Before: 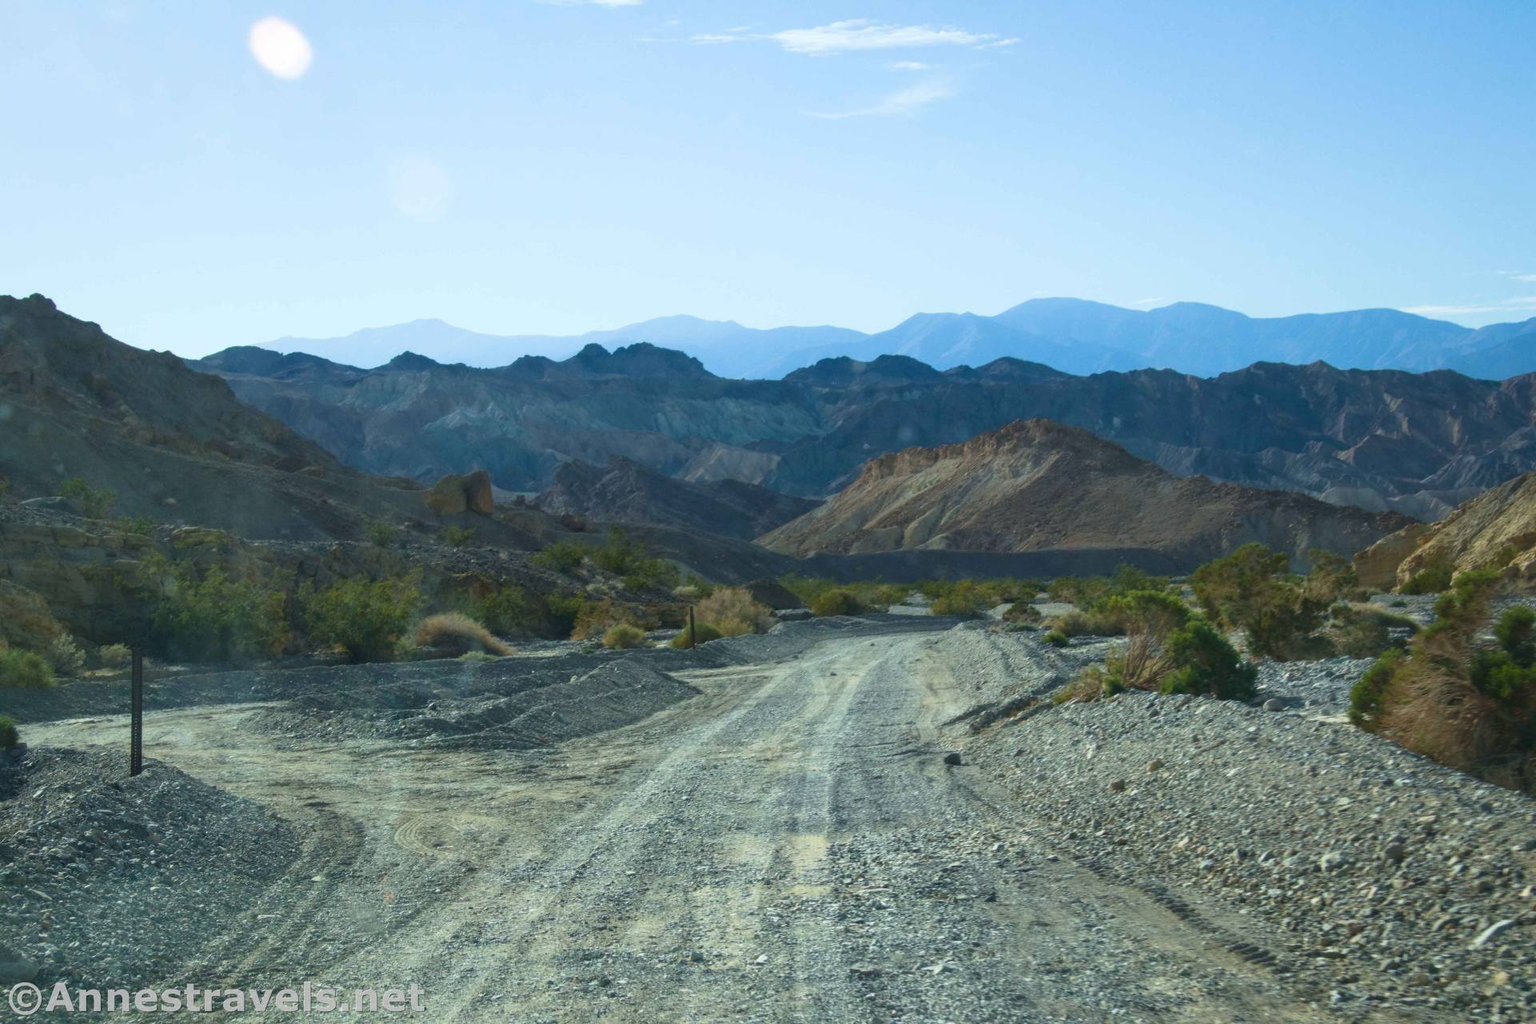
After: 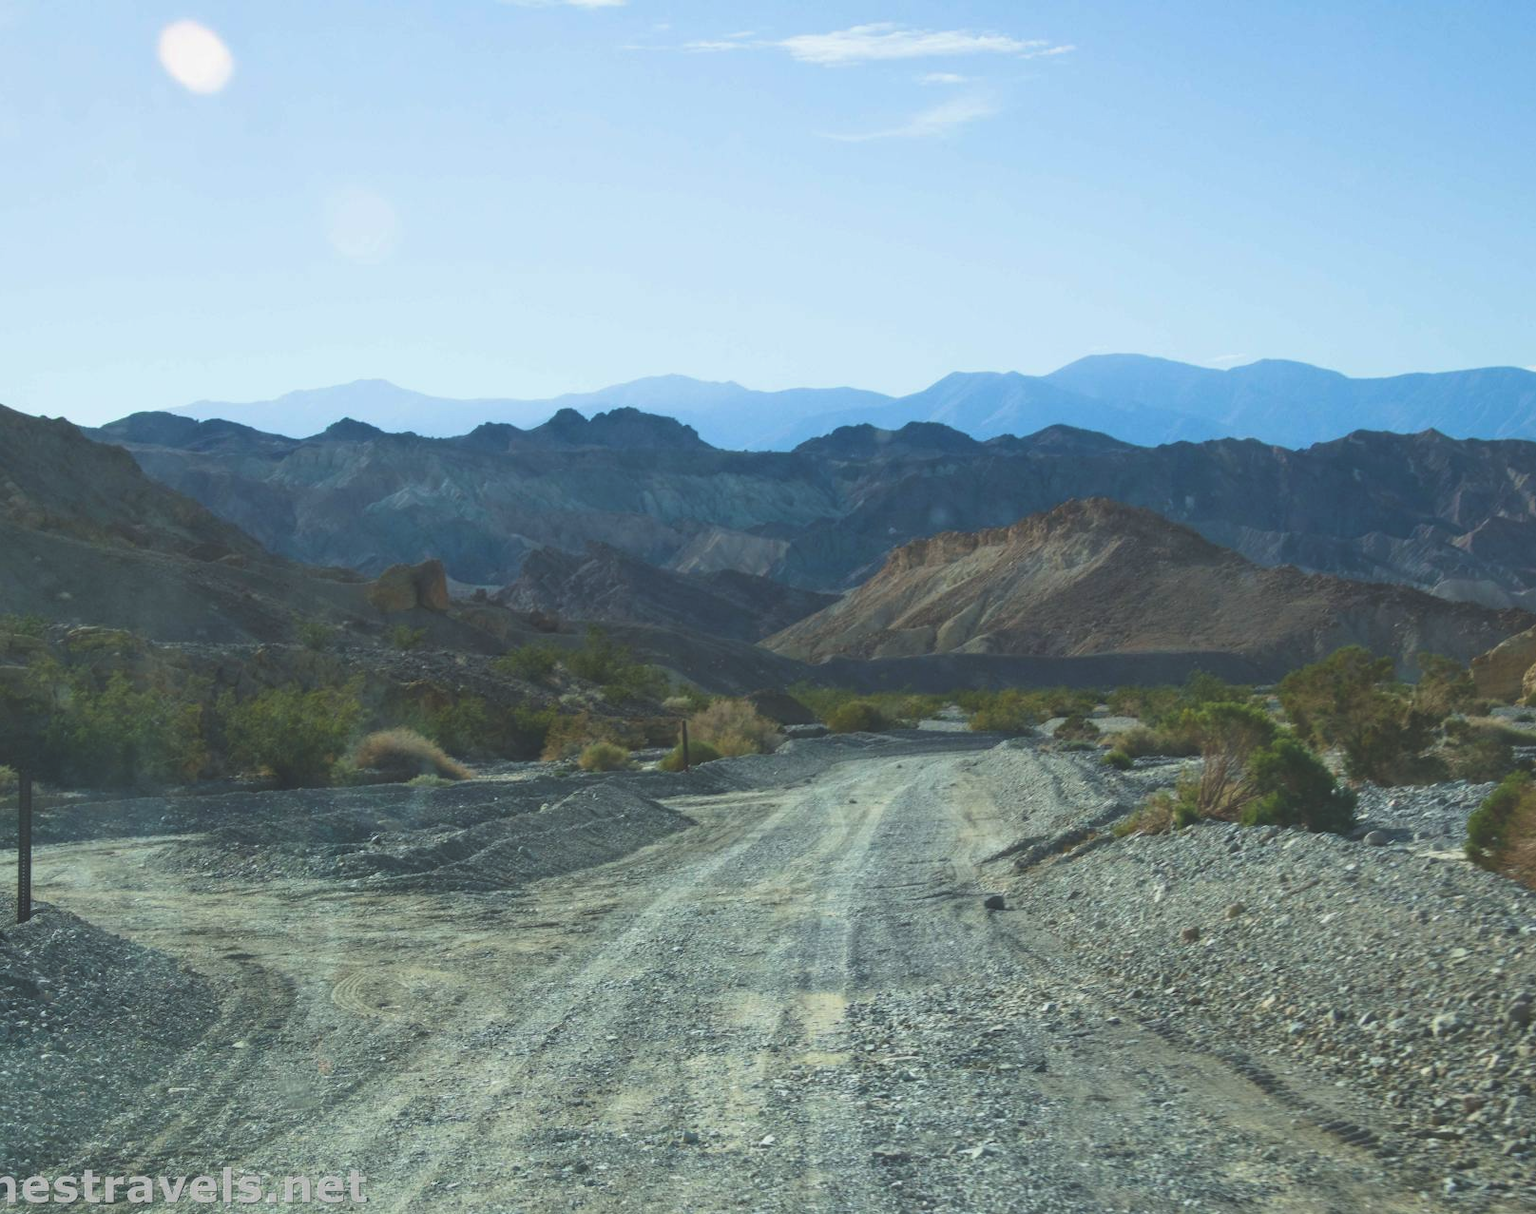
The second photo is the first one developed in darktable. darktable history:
exposure: black level correction -0.025, exposure -0.117 EV, compensate highlight preservation false
crop: left 7.598%, right 7.873%
